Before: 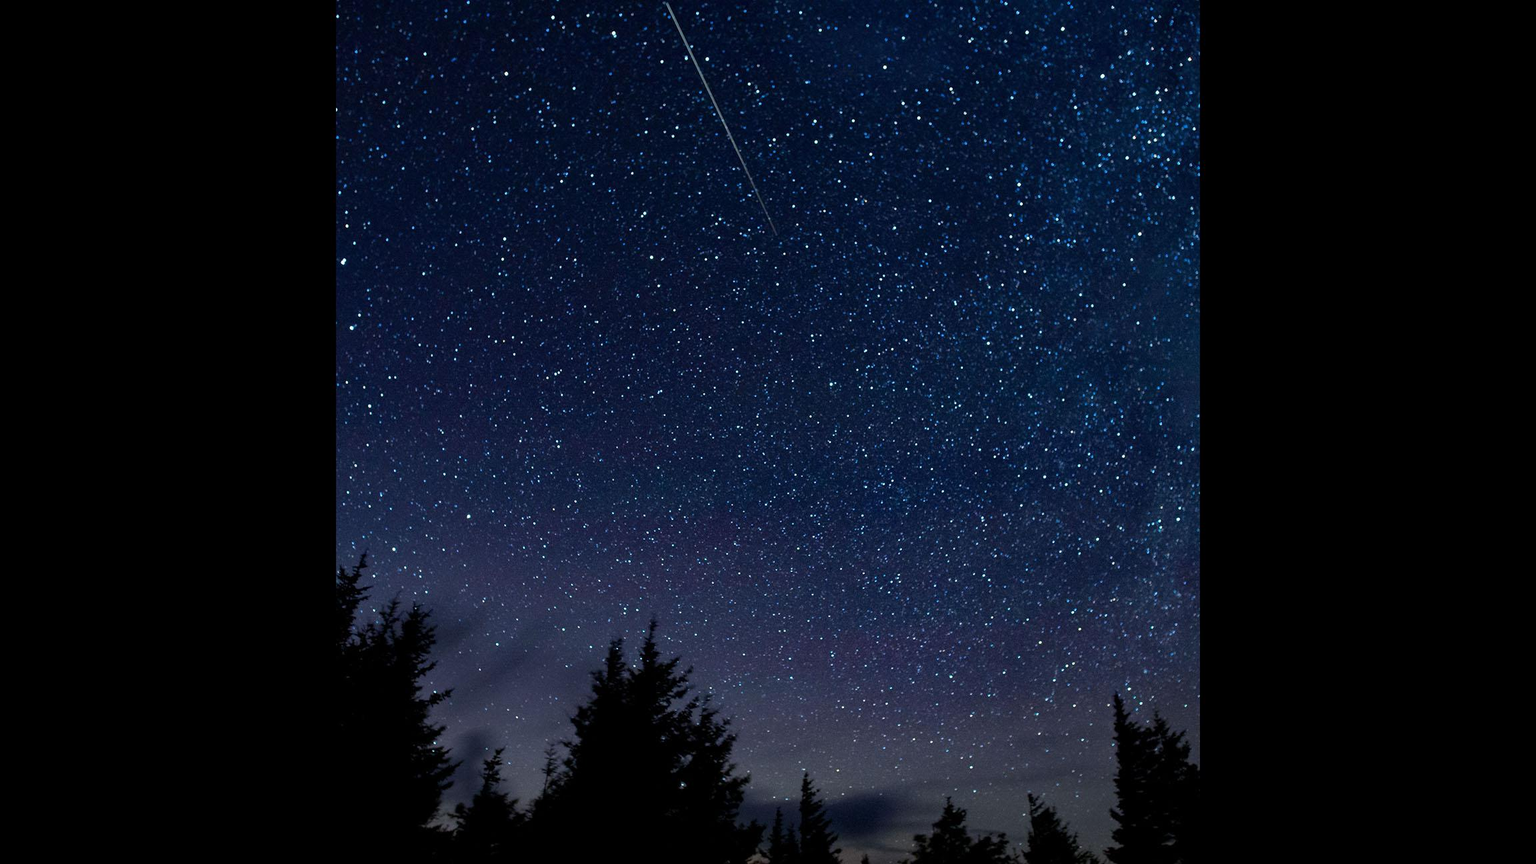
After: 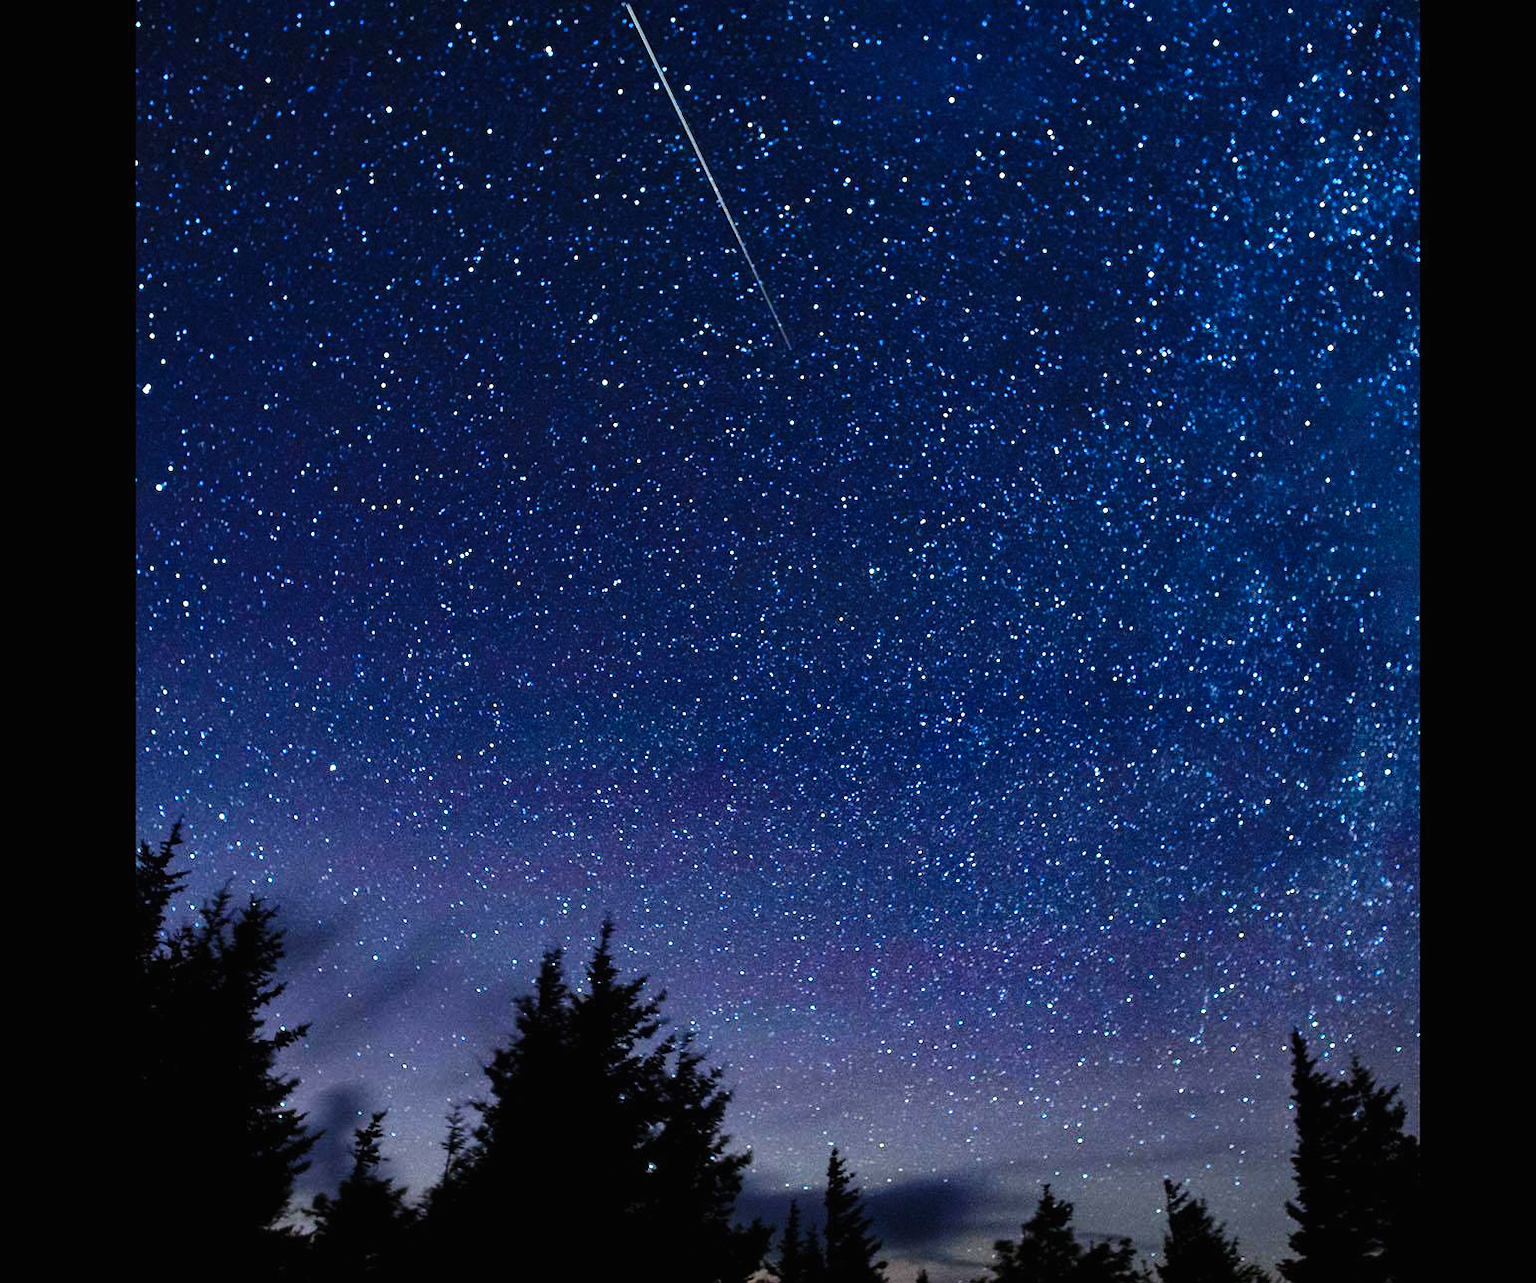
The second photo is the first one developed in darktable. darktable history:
crop and rotate: left 15.944%, right 16.773%
exposure: black level correction -0.001, exposure 0.909 EV, compensate exposure bias true, compensate highlight preservation false
base curve: curves: ch0 [(0, 0) (0.032, 0.025) (0.121, 0.166) (0.206, 0.329) (0.605, 0.79) (1, 1)], preserve colors none
